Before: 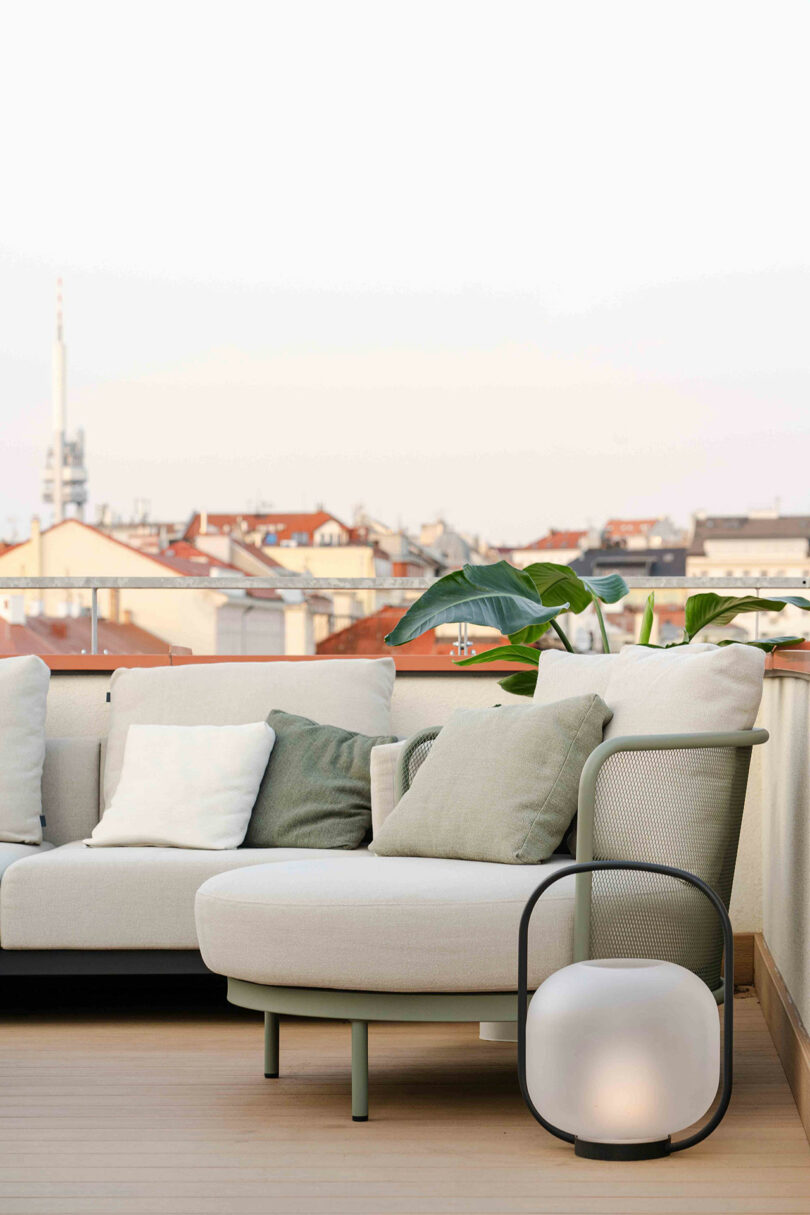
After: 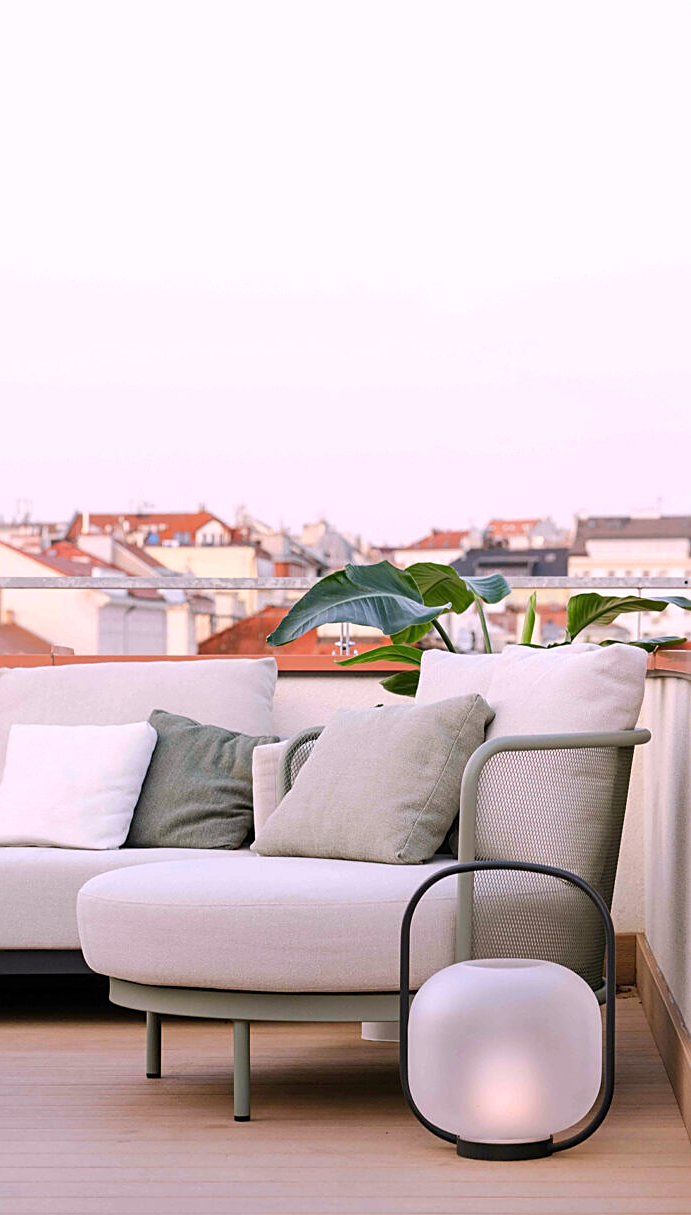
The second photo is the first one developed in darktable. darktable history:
white balance: red 1.066, blue 1.119
sharpen: on, module defaults
crop and rotate: left 14.584%
